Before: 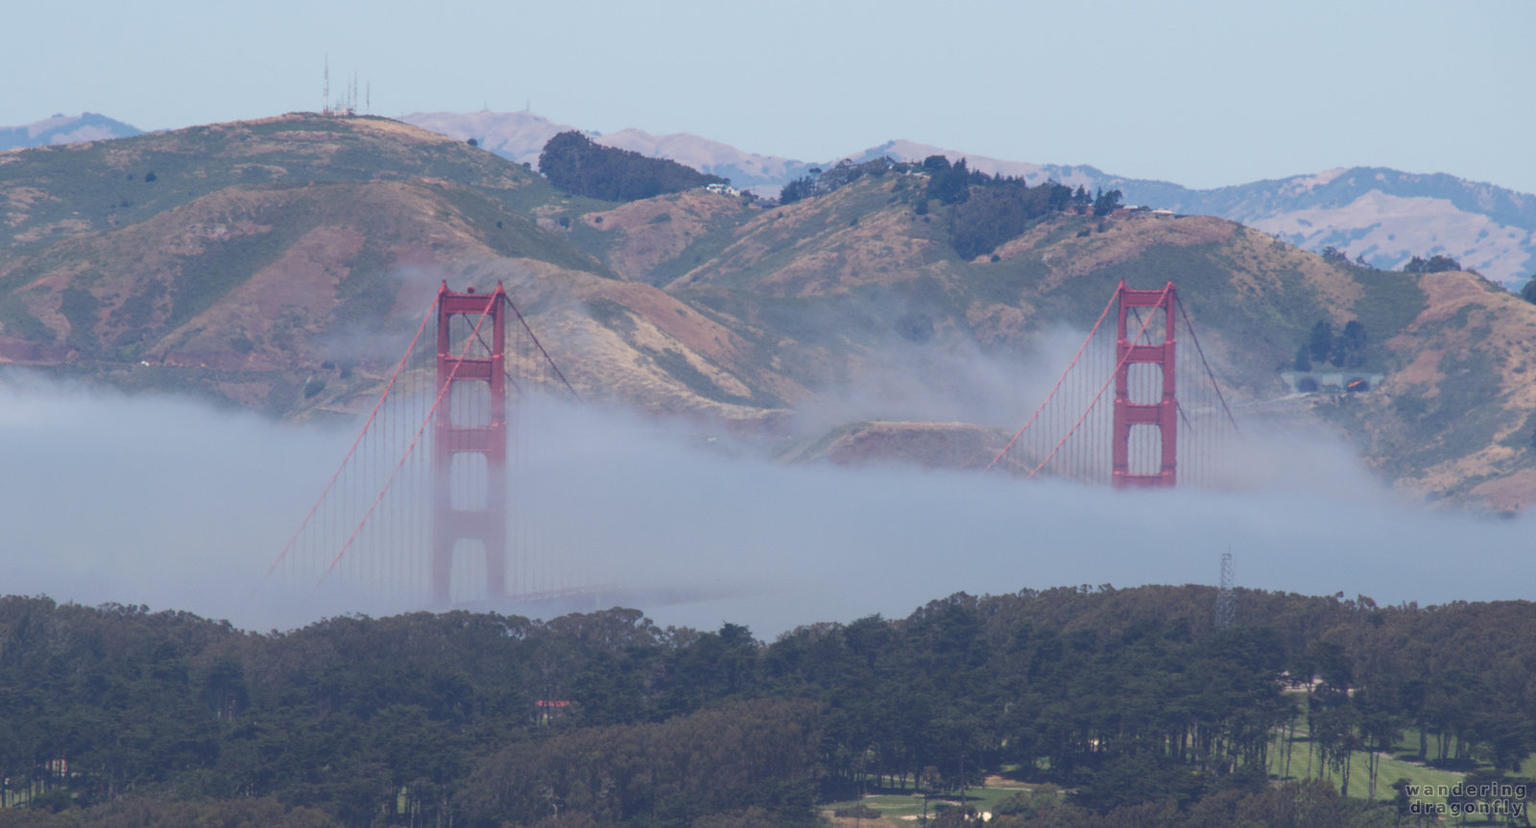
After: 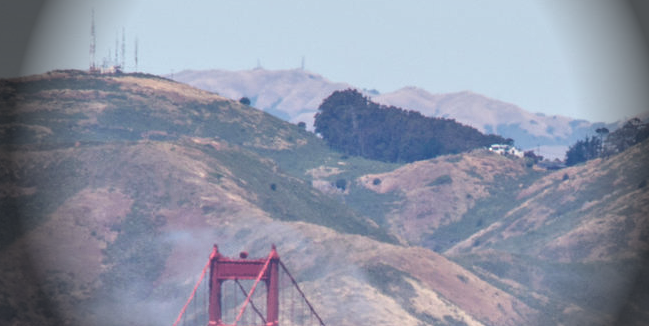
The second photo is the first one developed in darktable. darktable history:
local contrast: detail 140%
vignetting: fall-off start 76.42%, fall-off radius 27.36%, brightness -0.872, center (0.037, -0.09), width/height ratio 0.971
tone equalizer: -7 EV 0.15 EV, -6 EV 0.6 EV, -5 EV 1.15 EV, -4 EV 1.33 EV, -3 EV 1.15 EV, -2 EV 0.6 EV, -1 EV 0.15 EV, mask exposure compensation -0.5 EV
crop: left 15.452%, top 5.459%, right 43.956%, bottom 56.62%
